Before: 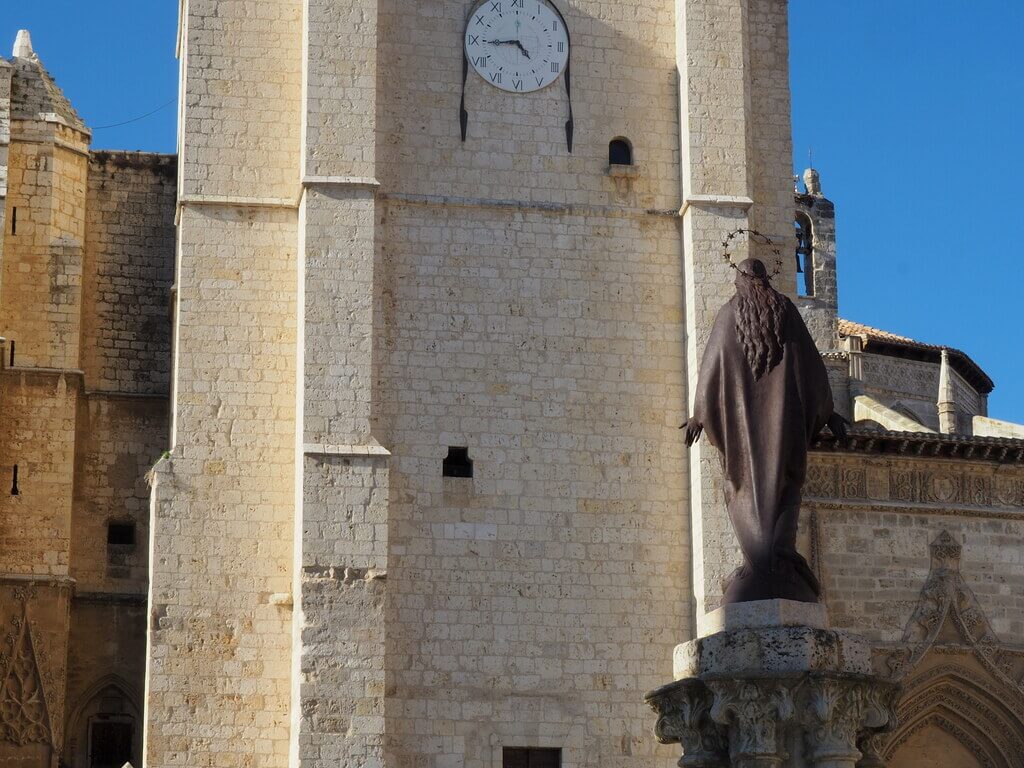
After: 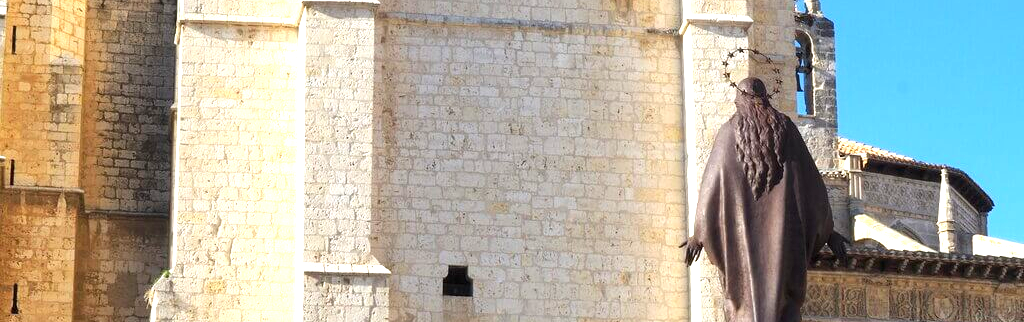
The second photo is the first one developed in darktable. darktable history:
crop and rotate: top 23.671%, bottom 34.356%
exposure: black level correction 0, exposure 1.284 EV, compensate exposure bias true, compensate highlight preservation false
color zones: curves: ch1 [(0, 0.525) (0.143, 0.556) (0.286, 0.52) (0.429, 0.5) (0.571, 0.5) (0.714, 0.5) (0.857, 0.503) (1, 0.525)]
